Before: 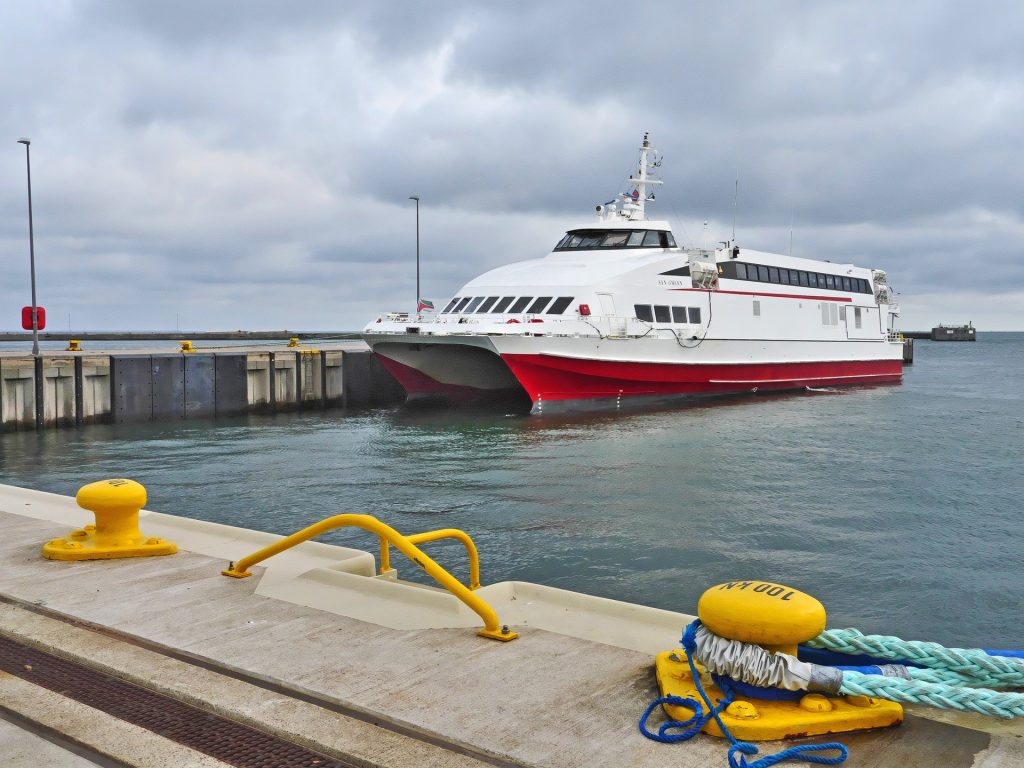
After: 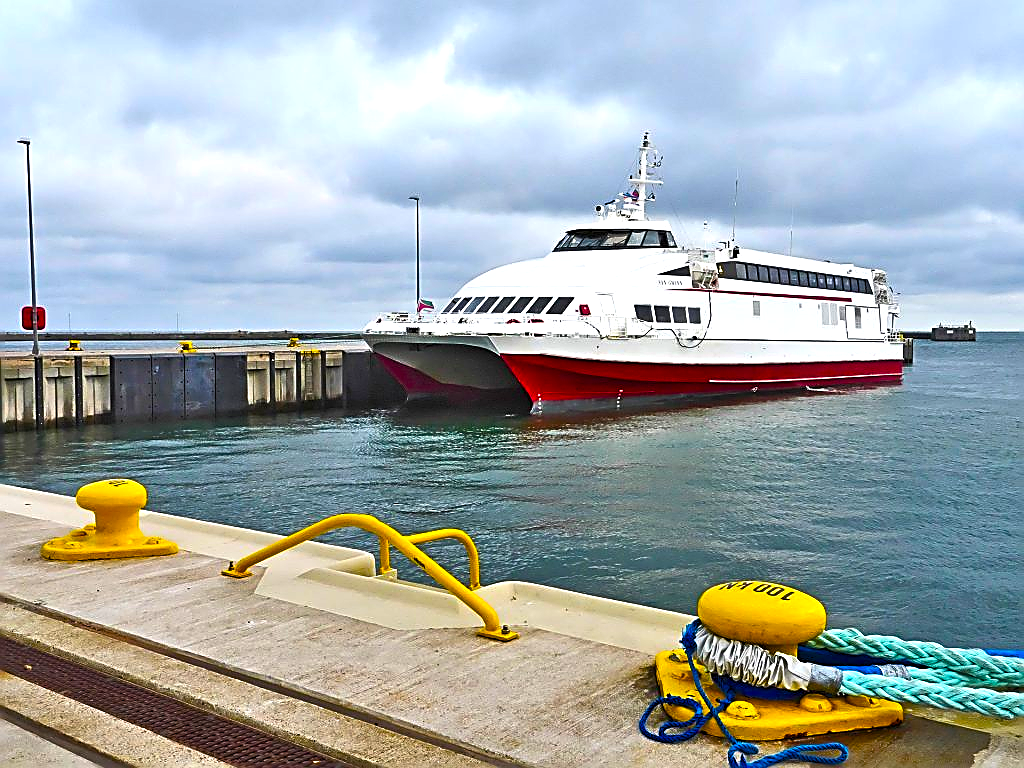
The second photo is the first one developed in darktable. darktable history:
levels: mode automatic, black 0.023%, white 99.97%, levels [0.062, 0.494, 0.925]
color balance rgb: linear chroma grading › global chroma 9%, perceptual saturation grading › global saturation 36%, perceptual saturation grading › shadows 35%, perceptual brilliance grading › global brilliance 15%, perceptual brilliance grading › shadows -35%, global vibrance 15%
sharpen: radius 1.685, amount 1.294
